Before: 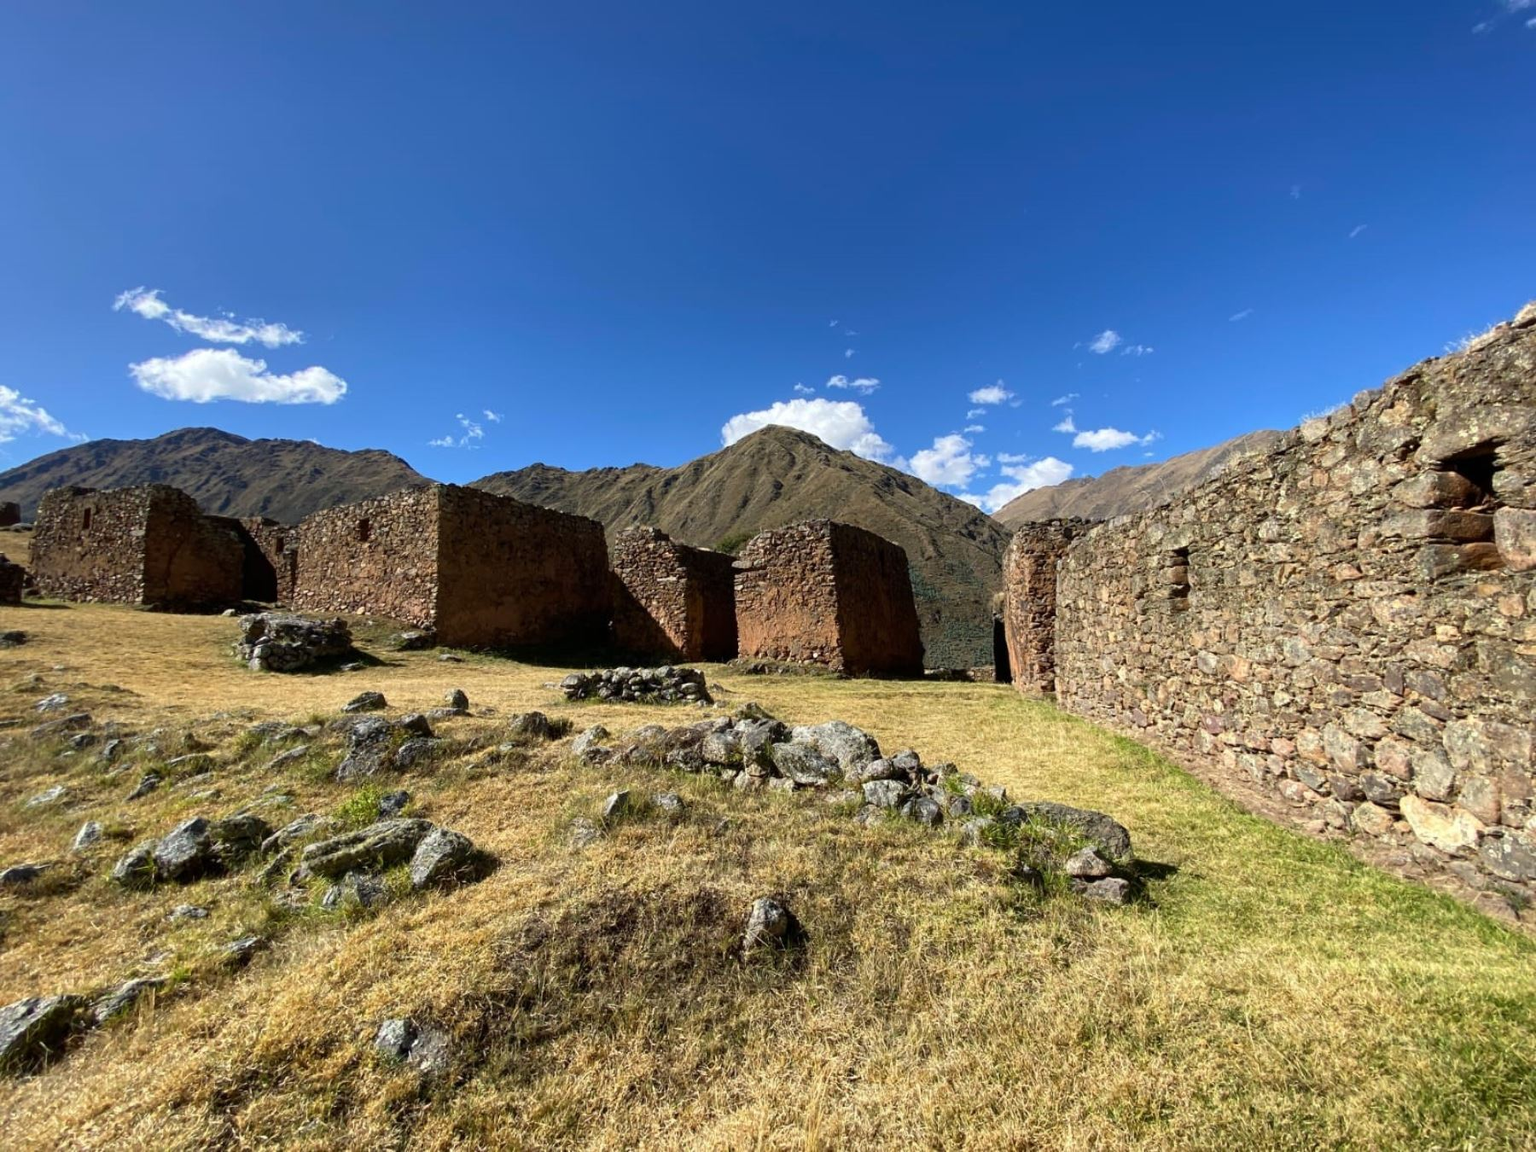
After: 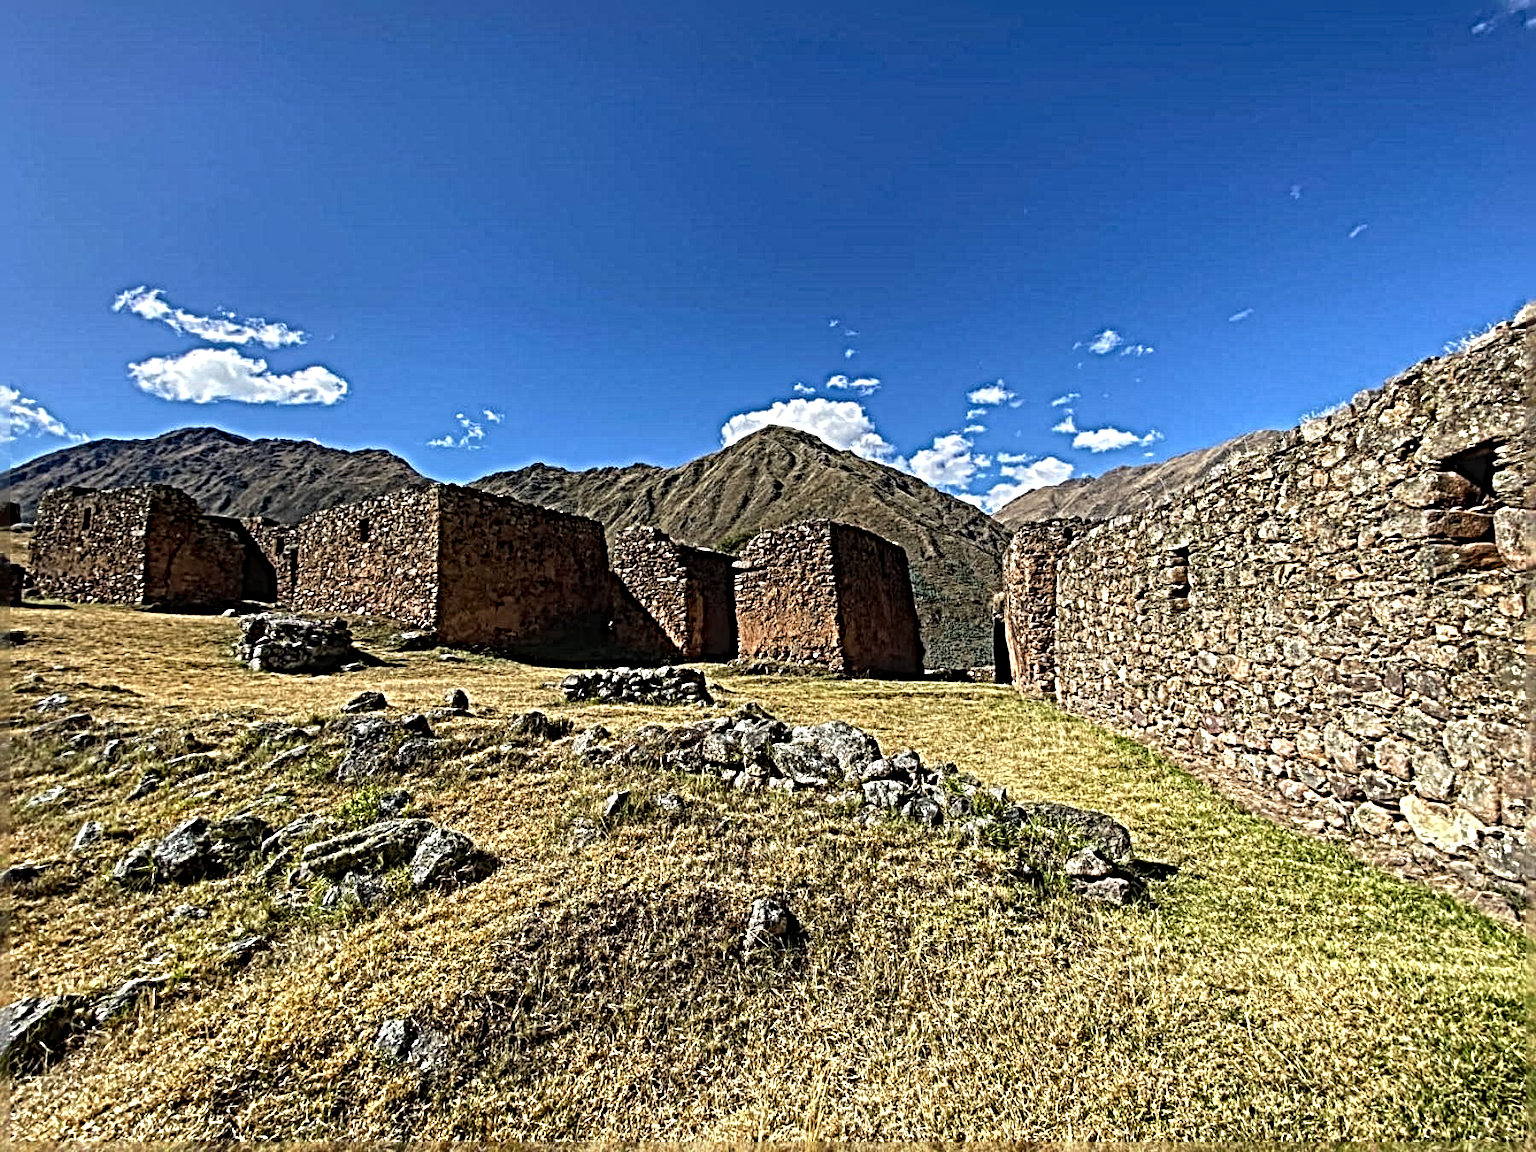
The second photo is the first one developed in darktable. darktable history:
local contrast: on, module defaults
sharpen: radius 6.3, amount 1.8, threshold 0
